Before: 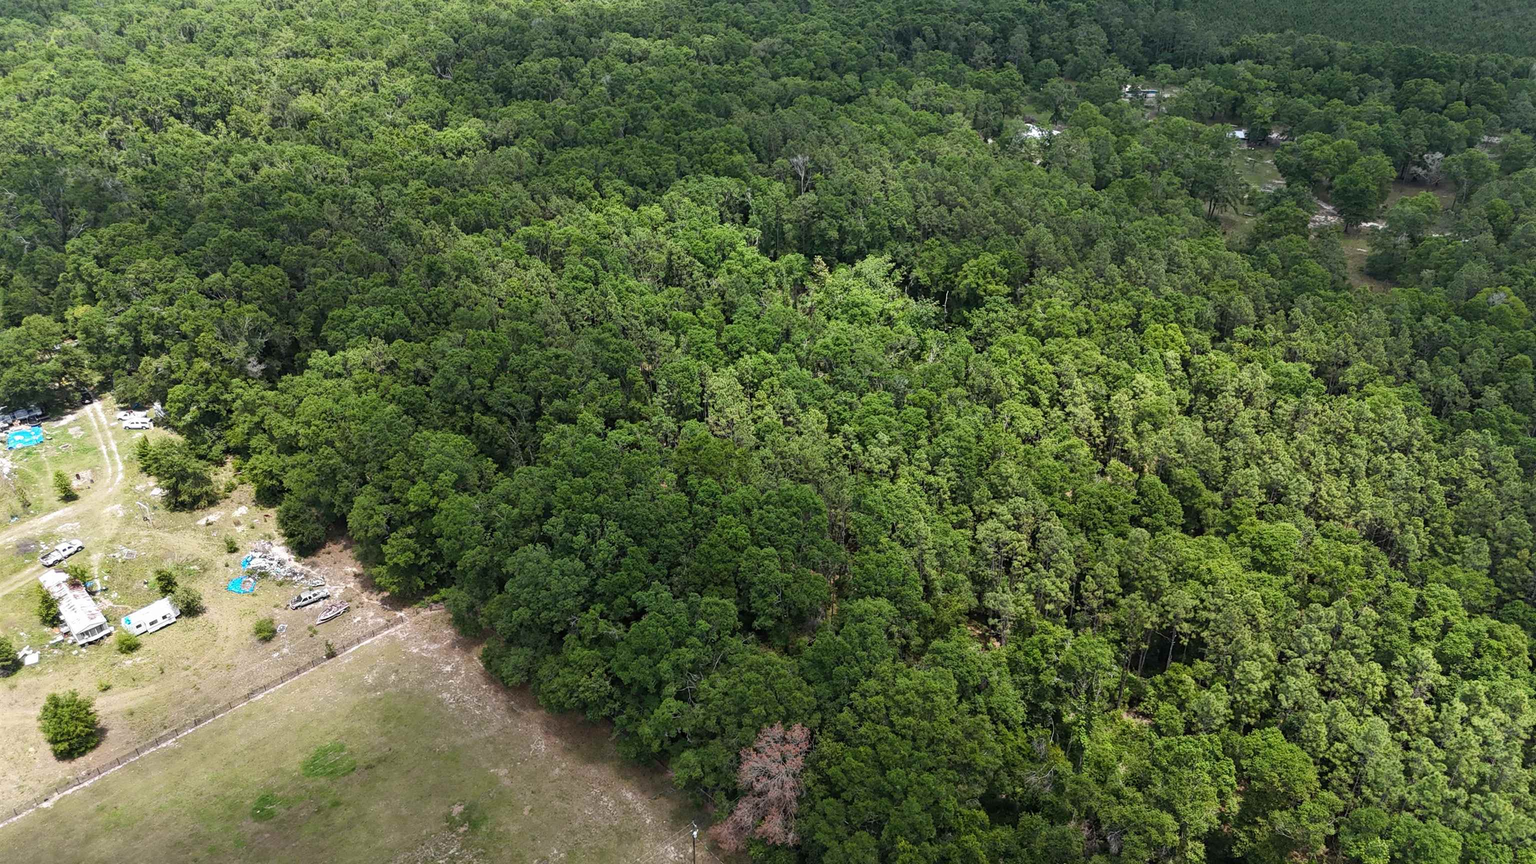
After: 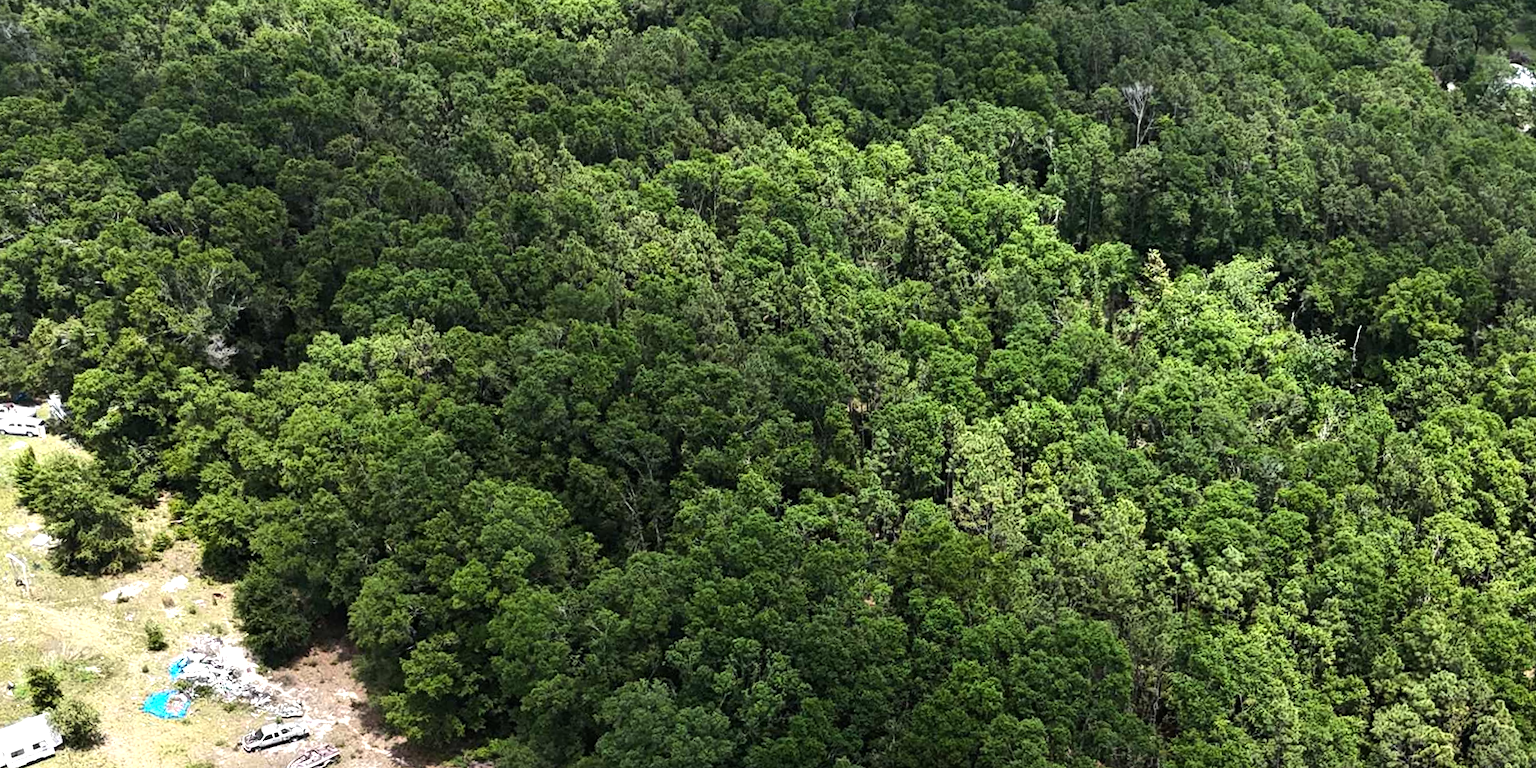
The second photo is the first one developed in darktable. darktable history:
tone equalizer: -8 EV -0.75 EV, -7 EV -0.7 EV, -6 EV -0.6 EV, -5 EV -0.4 EV, -3 EV 0.4 EV, -2 EV 0.6 EV, -1 EV 0.7 EV, +0 EV 0.75 EV, edges refinement/feathering 500, mask exposure compensation -1.57 EV, preserve details no
crop and rotate: angle -4.99°, left 2.122%, top 6.945%, right 27.566%, bottom 30.519%
